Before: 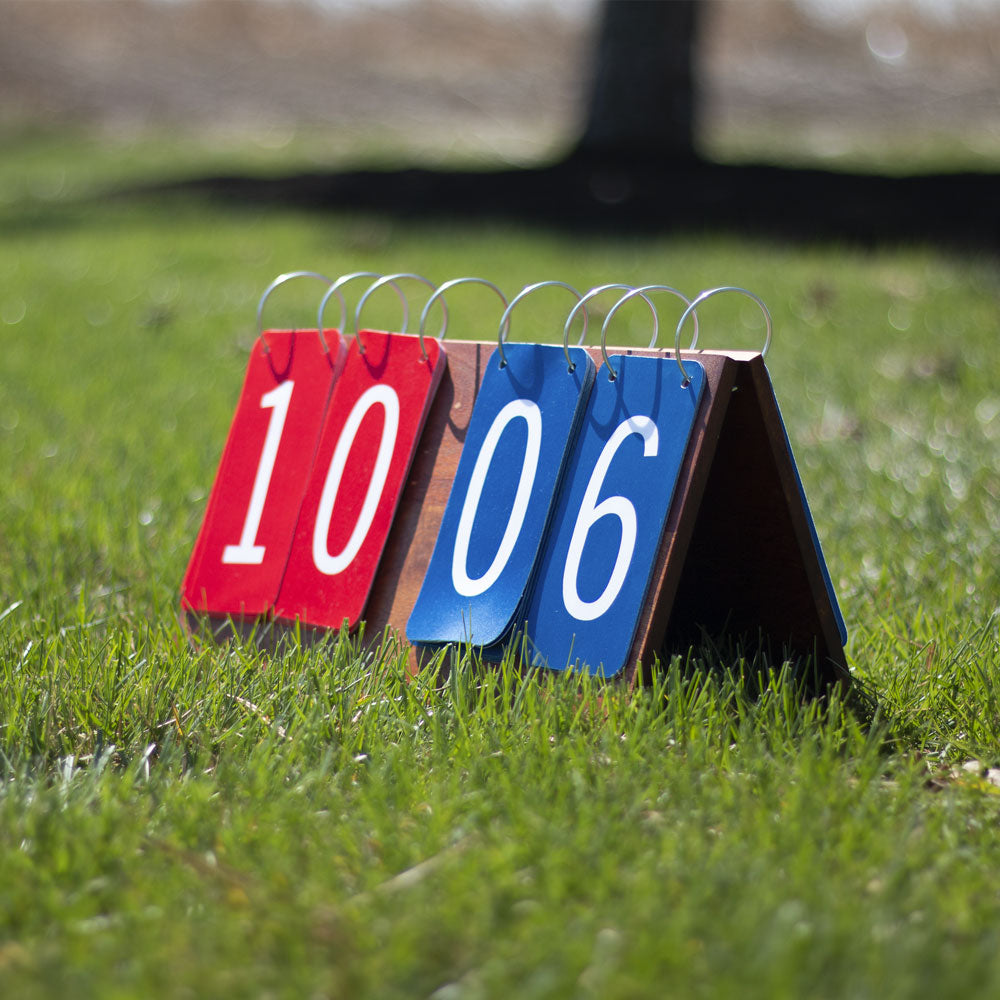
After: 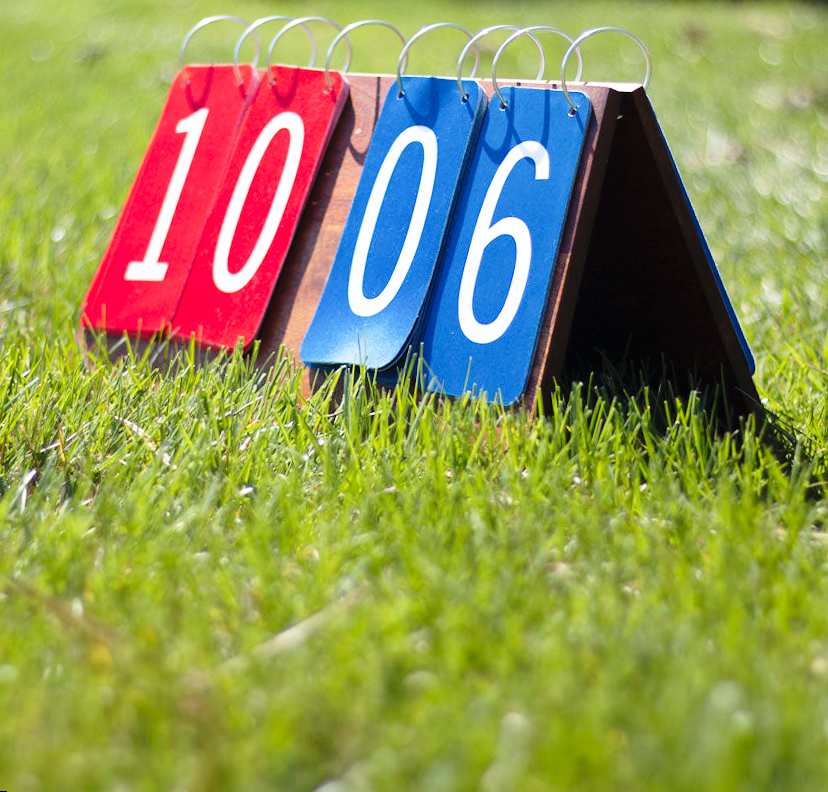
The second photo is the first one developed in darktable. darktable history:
crop and rotate: top 18.507%
base curve: curves: ch0 [(0, 0) (0.028, 0.03) (0.121, 0.232) (0.46, 0.748) (0.859, 0.968) (1, 1)], preserve colors none
rotate and perspective: rotation 0.72°, lens shift (vertical) -0.352, lens shift (horizontal) -0.051, crop left 0.152, crop right 0.859, crop top 0.019, crop bottom 0.964
